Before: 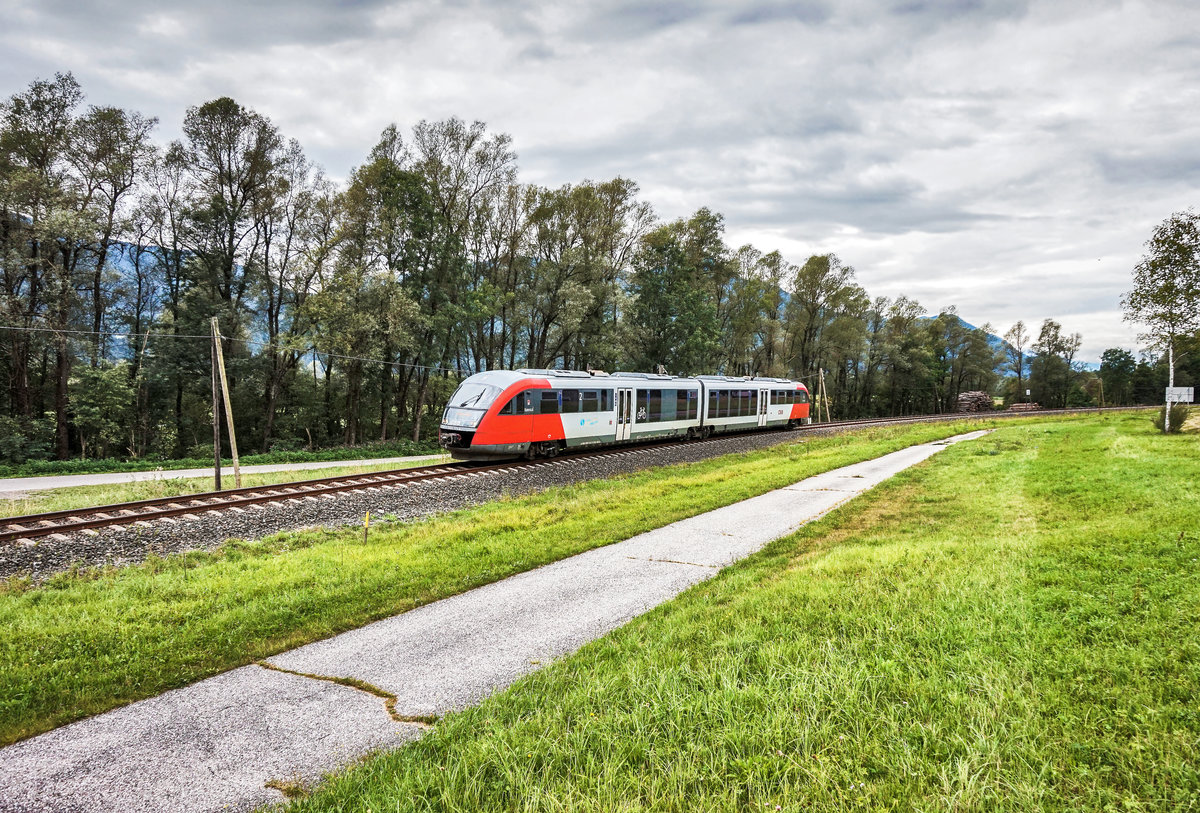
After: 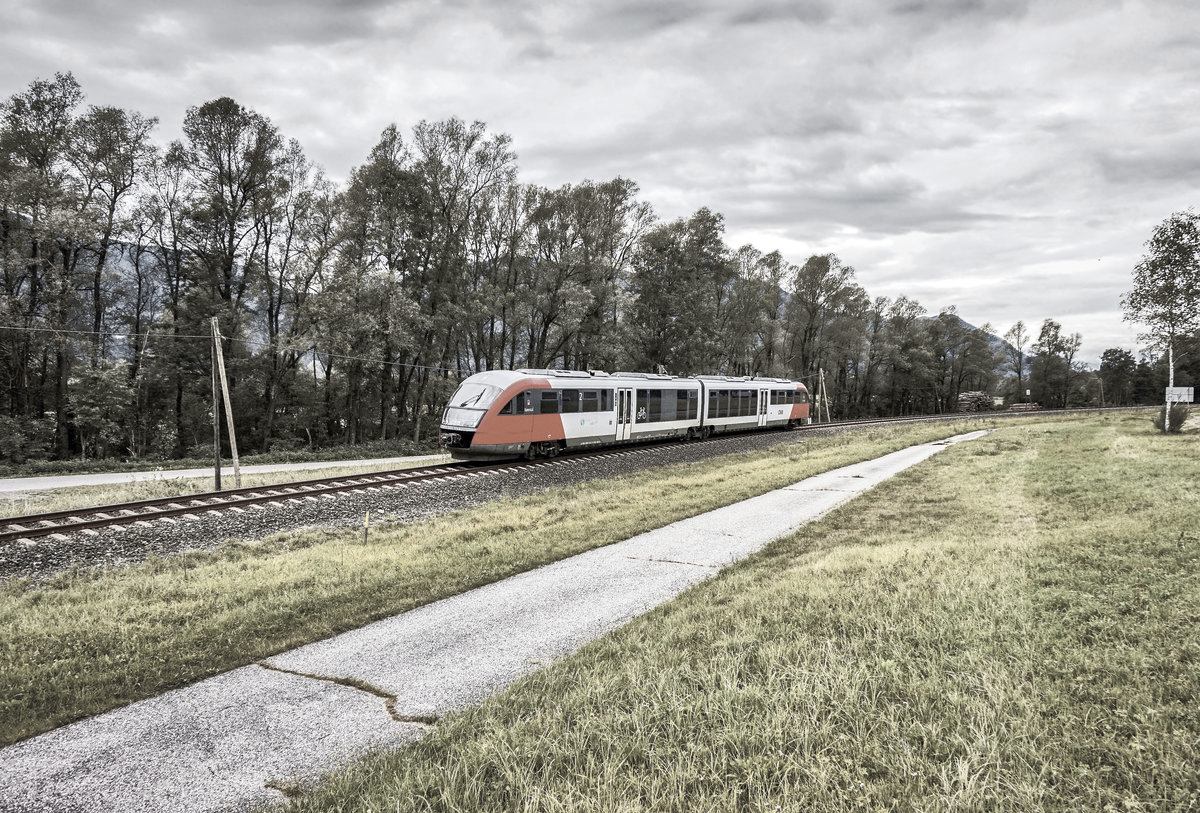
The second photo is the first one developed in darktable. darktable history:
tone curve: curves: ch0 [(0, 0) (0.15, 0.17) (0.452, 0.437) (0.611, 0.588) (0.751, 0.749) (1, 1)]; ch1 [(0, 0) (0.325, 0.327) (0.412, 0.45) (0.453, 0.484) (0.5, 0.501) (0.541, 0.55) (0.617, 0.612) (0.695, 0.697) (1, 1)]; ch2 [(0, 0) (0.386, 0.397) (0.452, 0.459) (0.505, 0.498) (0.524, 0.547) (0.574, 0.566) (0.633, 0.641) (1, 1)], color space Lab, independent channels, preserve colors none
color zones: curves: ch1 [(0, 0.153) (0.143, 0.15) (0.286, 0.151) (0.429, 0.152) (0.571, 0.152) (0.714, 0.151) (0.857, 0.151) (1, 0.153)]
